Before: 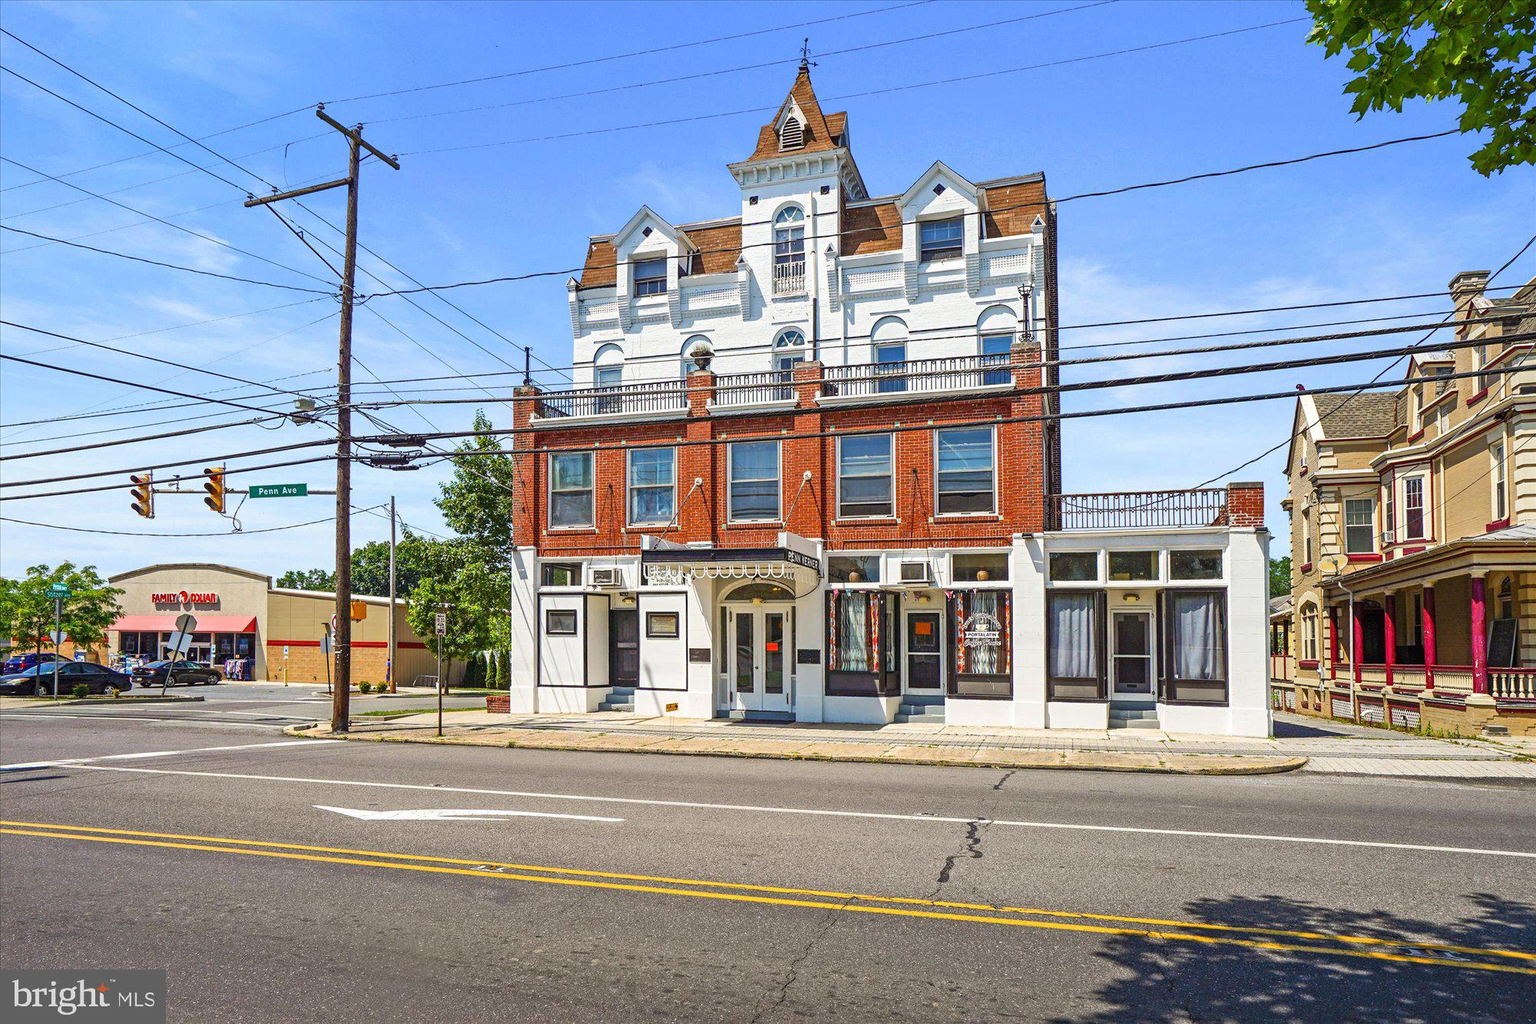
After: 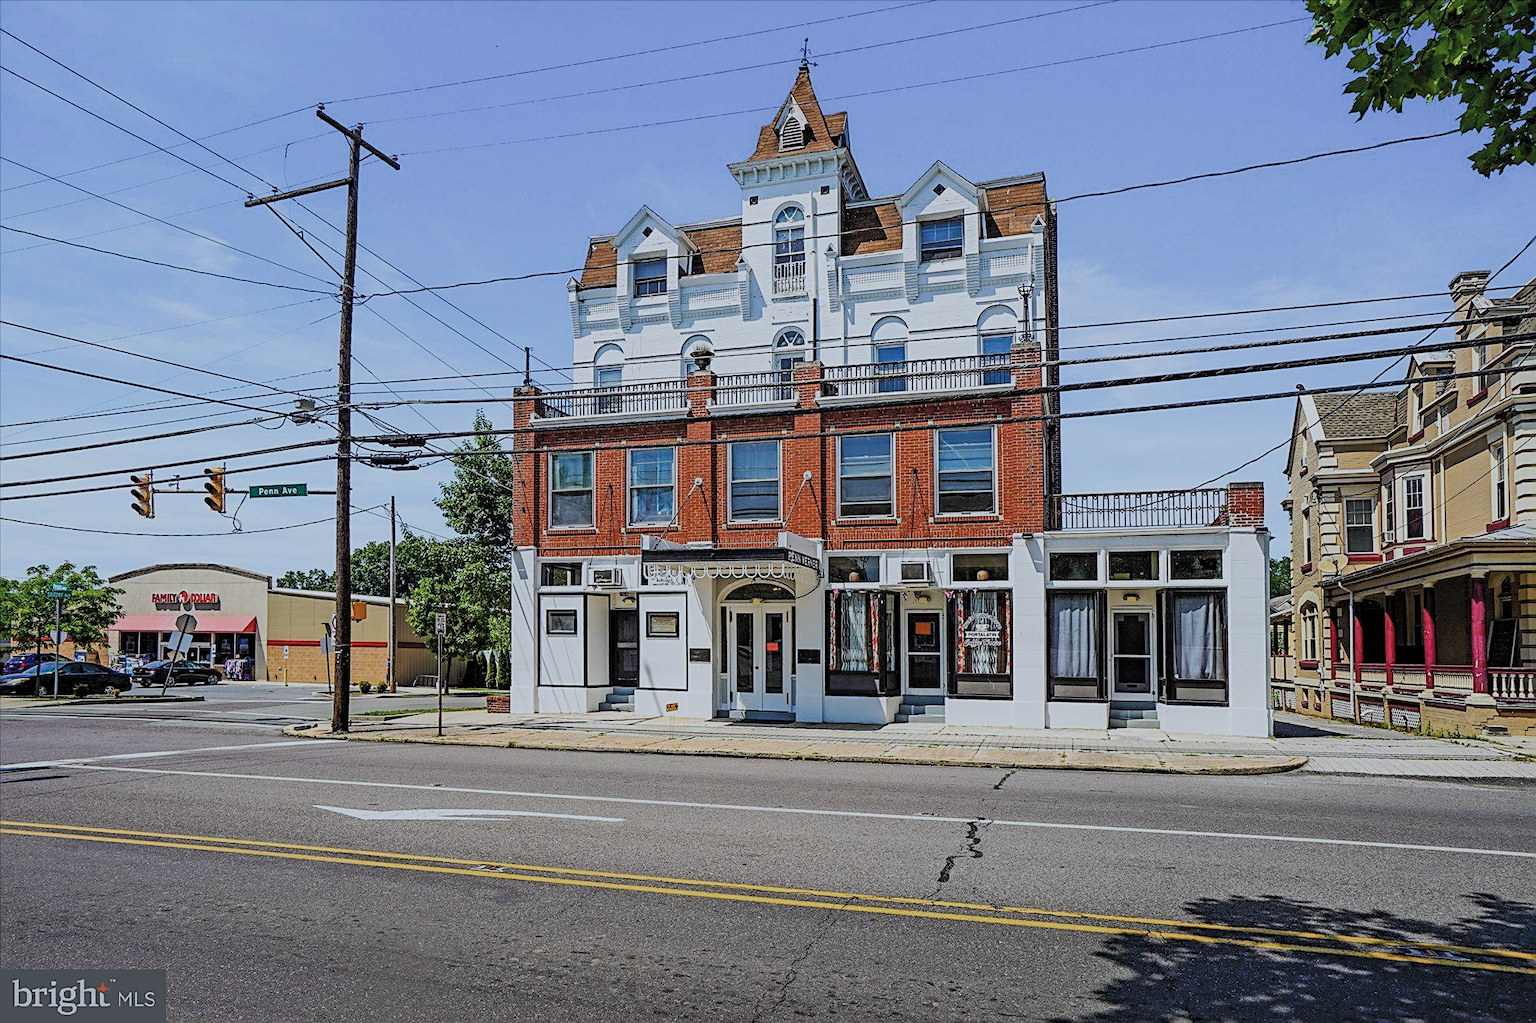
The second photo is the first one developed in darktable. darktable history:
filmic rgb: black relative exposure -4.28 EV, white relative exposure 4.56 EV, hardness 2.38, contrast 1.052, add noise in highlights 0.099, color science v4 (2020), type of noise poissonian
color calibration: x 0.367, y 0.376, temperature 4357.02 K
tone equalizer: -8 EV 0.251 EV, -7 EV 0.444 EV, -6 EV 0.396 EV, -5 EV 0.286 EV, -3 EV -0.279 EV, -2 EV -0.428 EV, -1 EV -0.428 EV, +0 EV -0.273 EV
sharpen: on, module defaults
